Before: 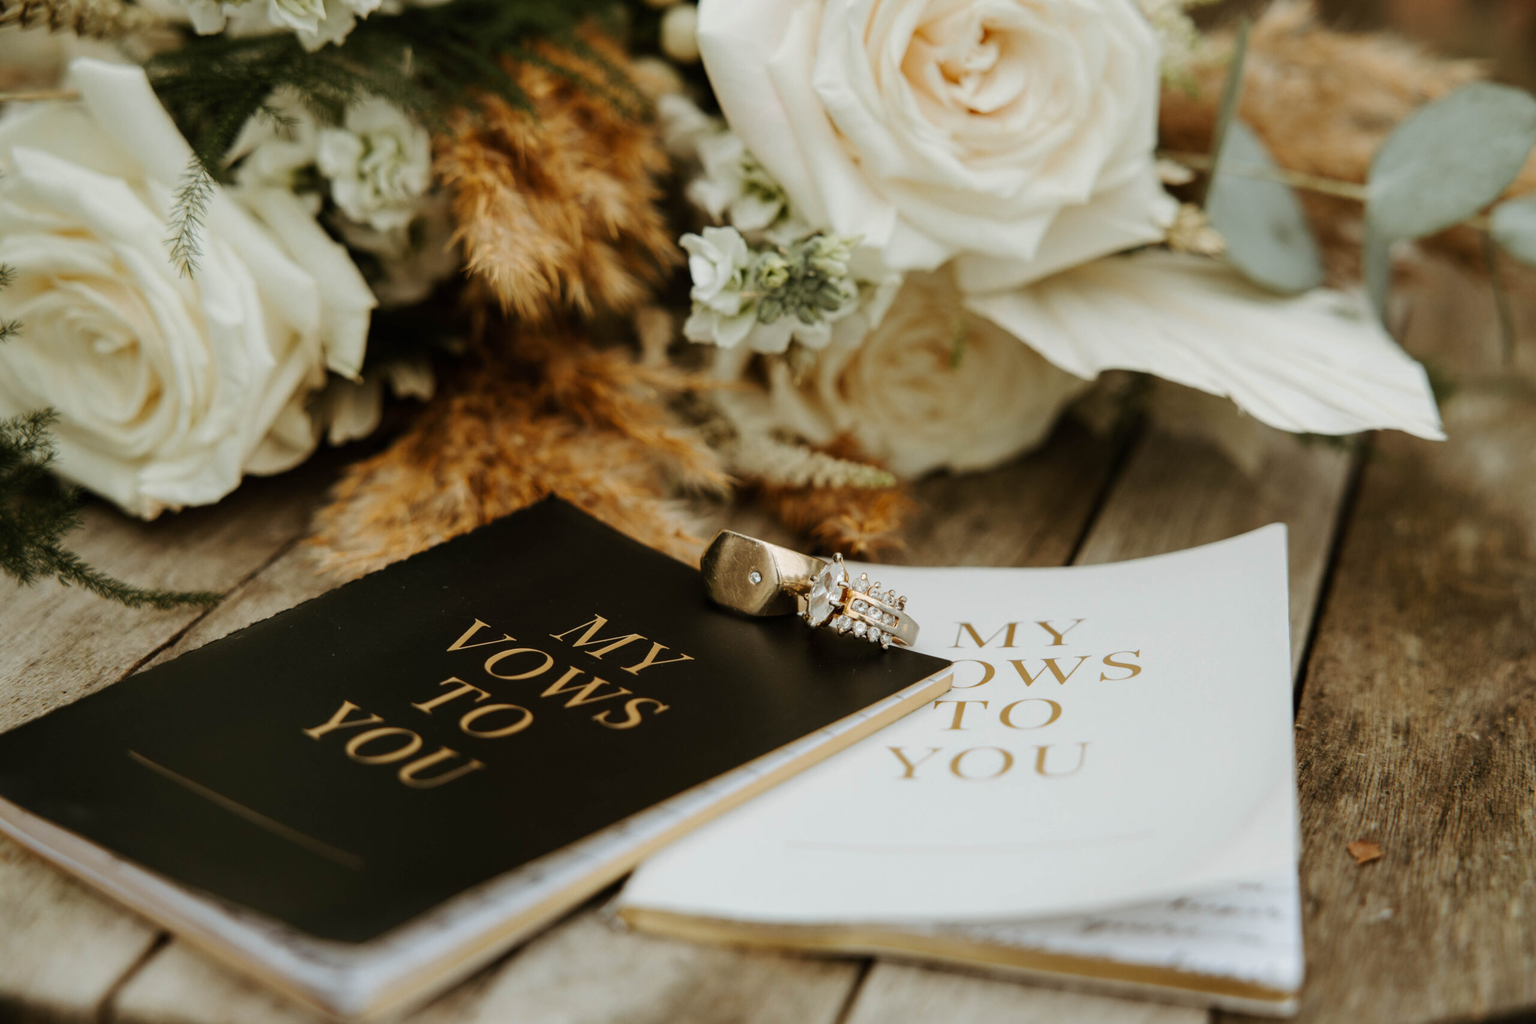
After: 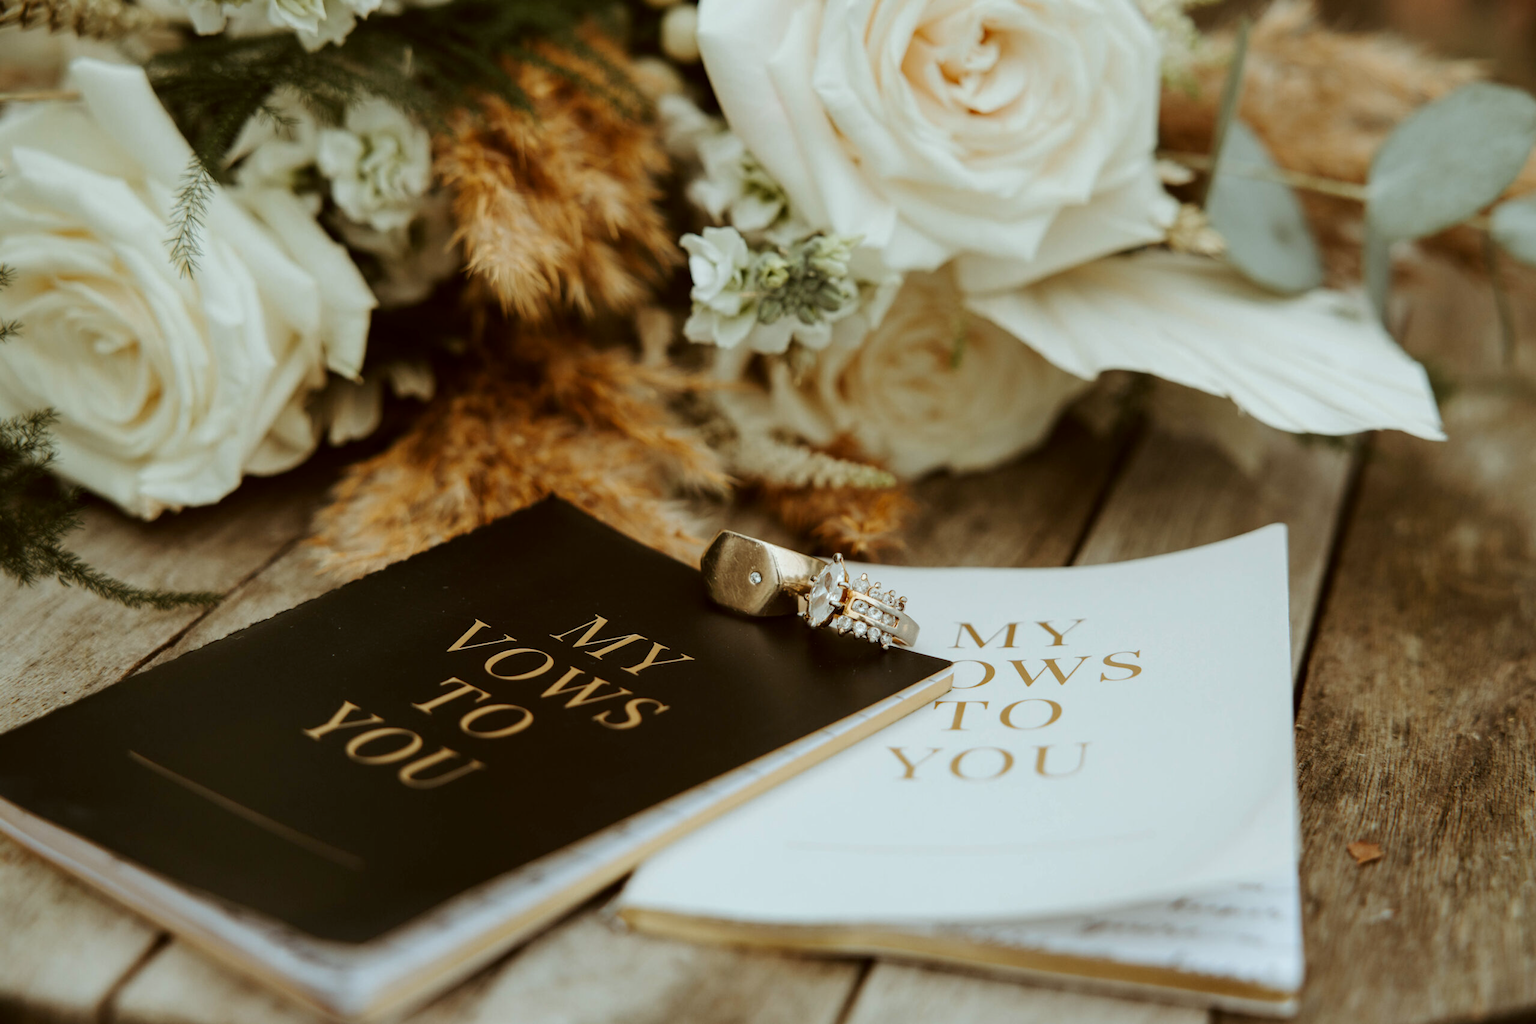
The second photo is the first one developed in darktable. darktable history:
color correction: highlights a* -4.98, highlights b* -3.76, shadows a* 3.83, shadows b* 4.08
